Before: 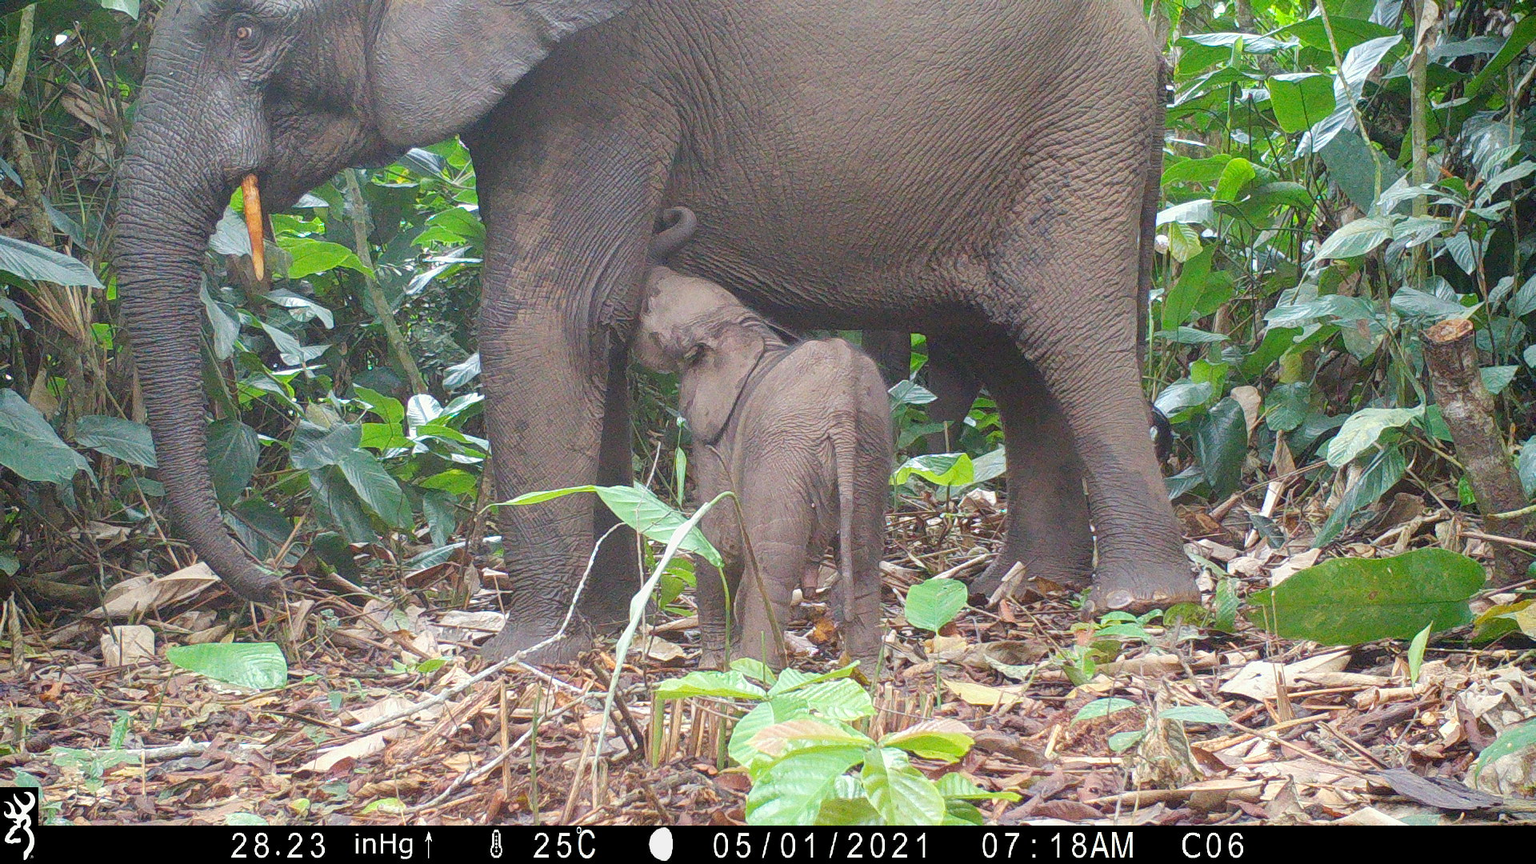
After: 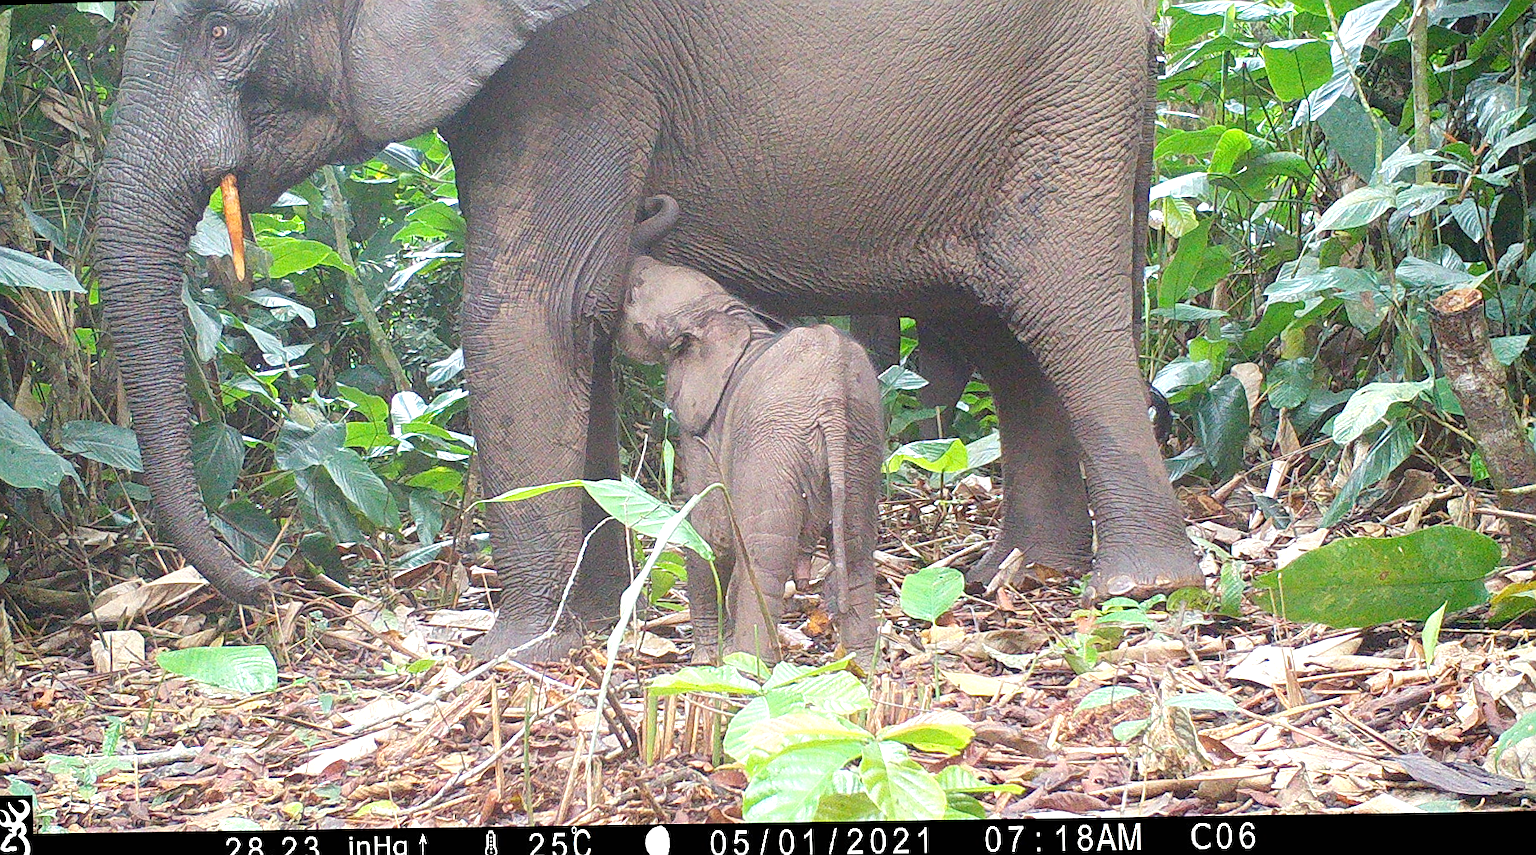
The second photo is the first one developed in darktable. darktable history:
shadows and highlights: radius 93.07, shadows -14.46, white point adjustment 0.23, highlights 31.48, compress 48.23%, highlights color adjustment 52.79%, soften with gaussian
exposure: black level correction 0, exposure 0.5 EV, compensate highlight preservation false
rotate and perspective: rotation -1.32°, lens shift (horizontal) -0.031, crop left 0.015, crop right 0.985, crop top 0.047, crop bottom 0.982
sharpen: on, module defaults
